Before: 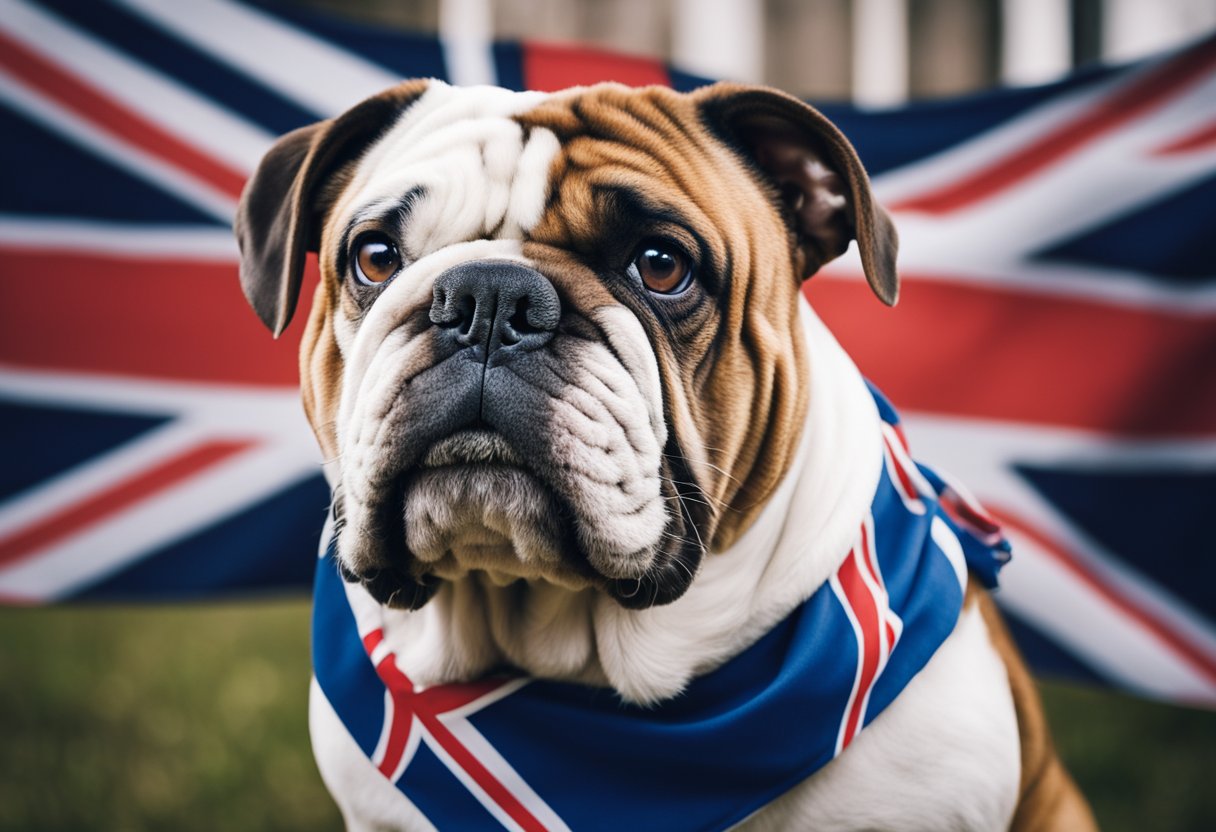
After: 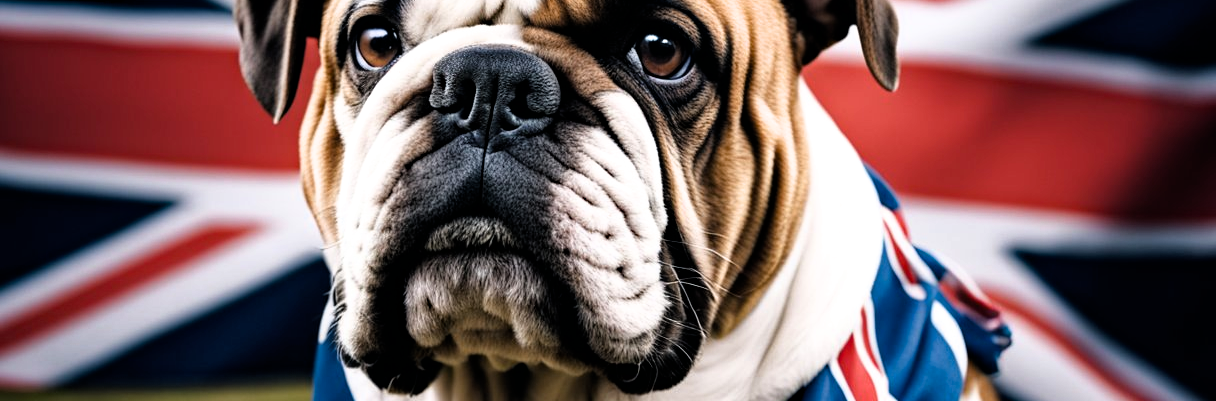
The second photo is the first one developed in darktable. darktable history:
crop and rotate: top 25.952%, bottom 25.775%
filmic rgb: black relative exposure -8.2 EV, white relative exposure 2.2 EV, target white luminance 99.887%, hardness 7.16, latitude 74.4%, contrast 1.316, highlights saturation mix -1.52%, shadows ↔ highlights balance 30.16%
haze removal: strength 0.304, distance 0.246, adaptive false
